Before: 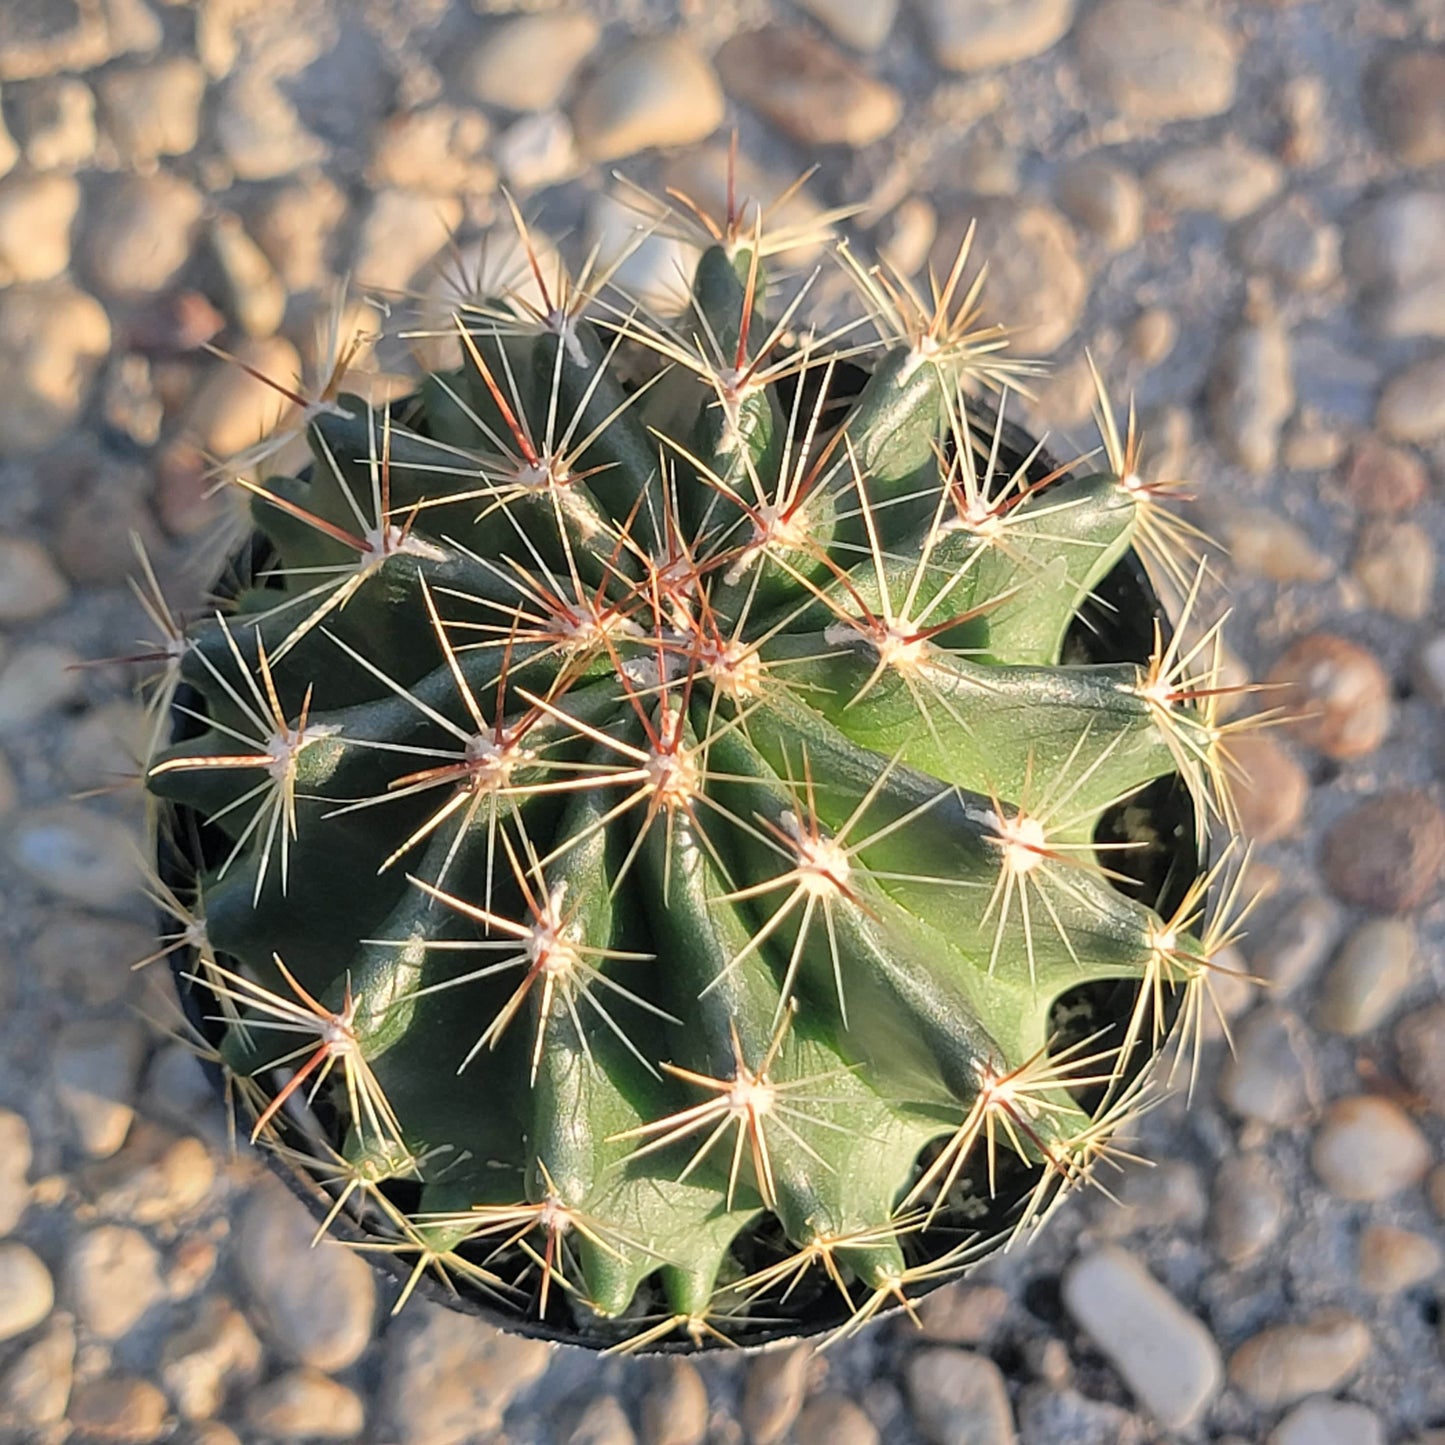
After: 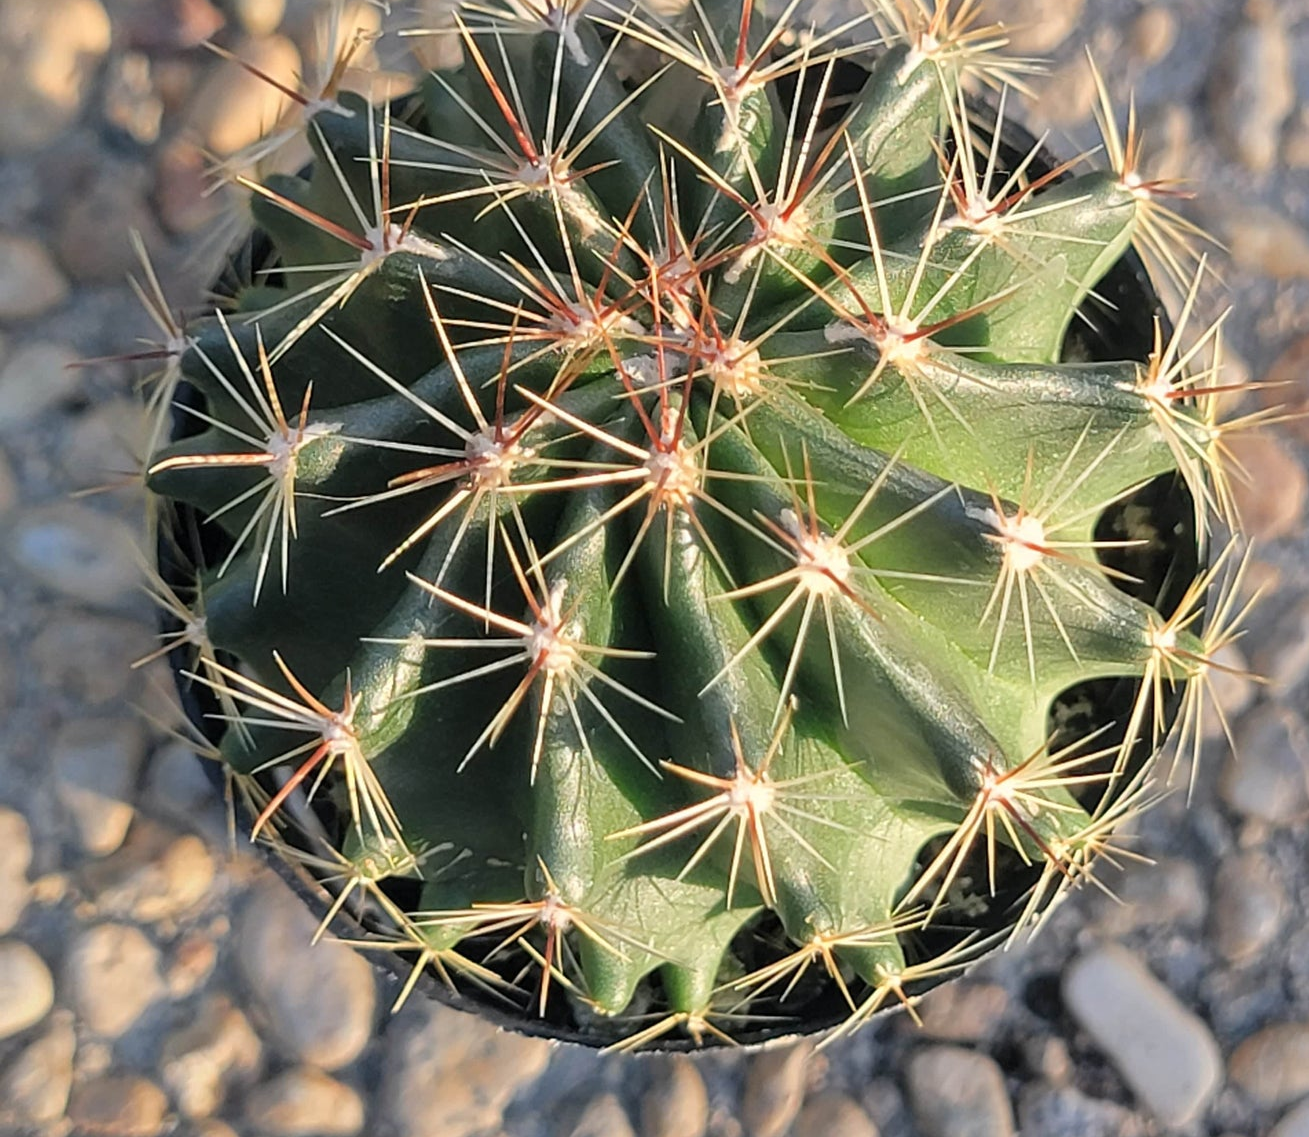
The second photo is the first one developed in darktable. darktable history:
crop: top 20.954%, right 9.376%, bottom 0.309%
